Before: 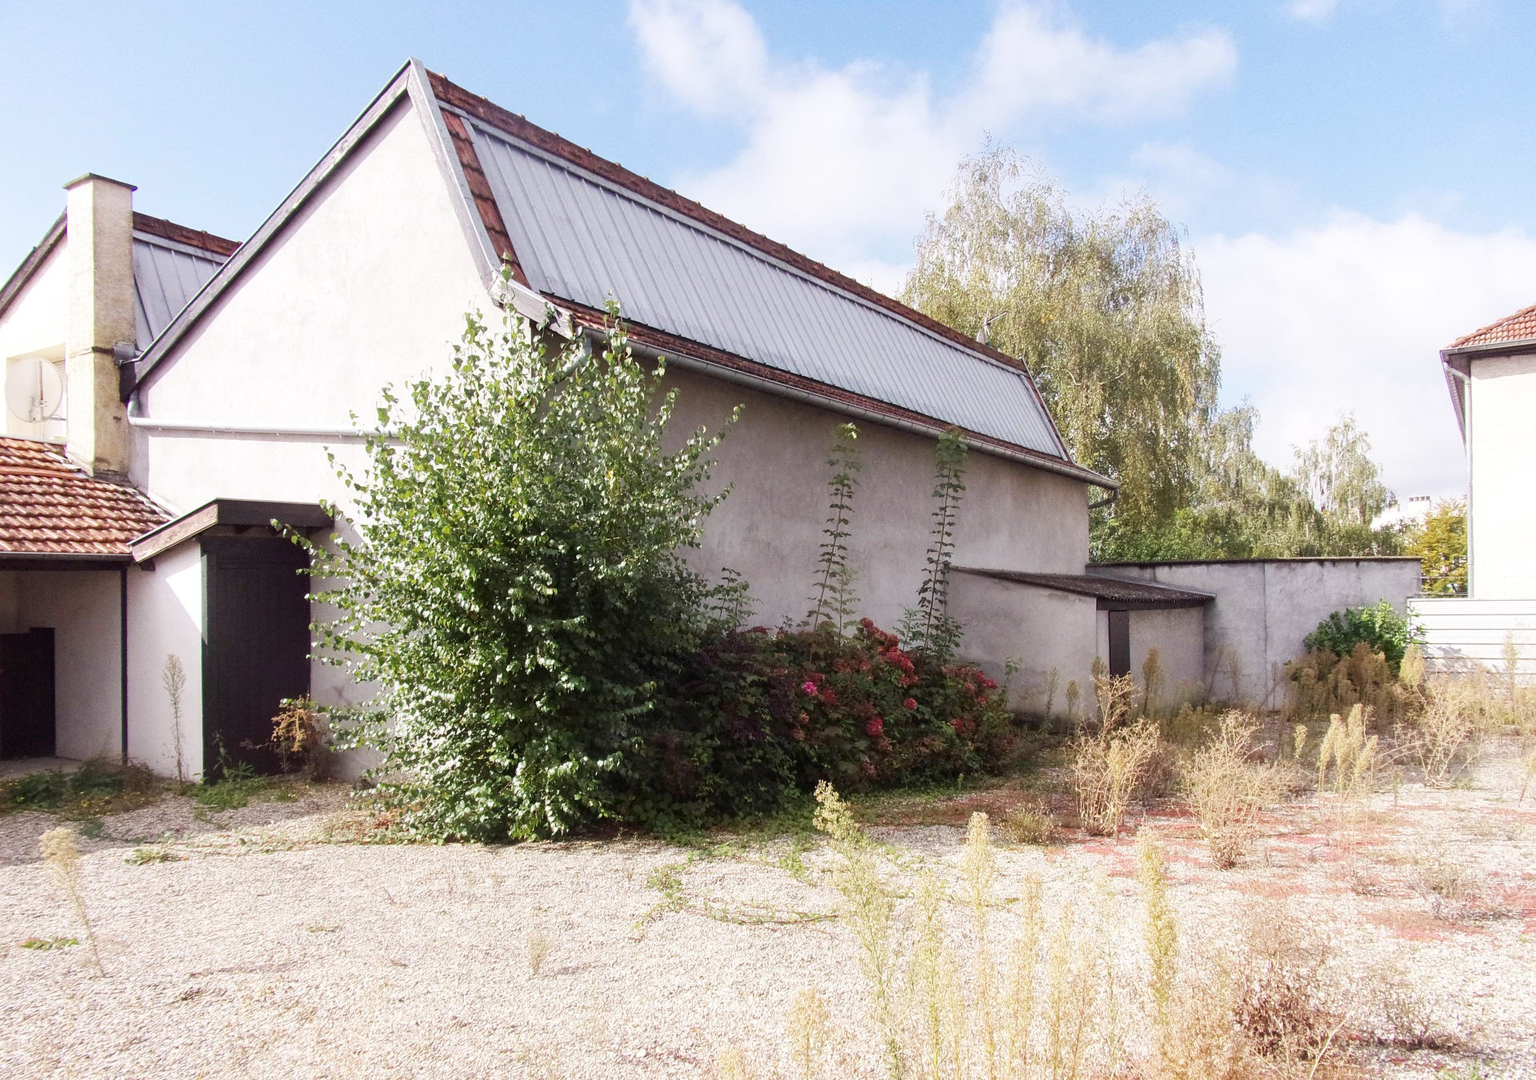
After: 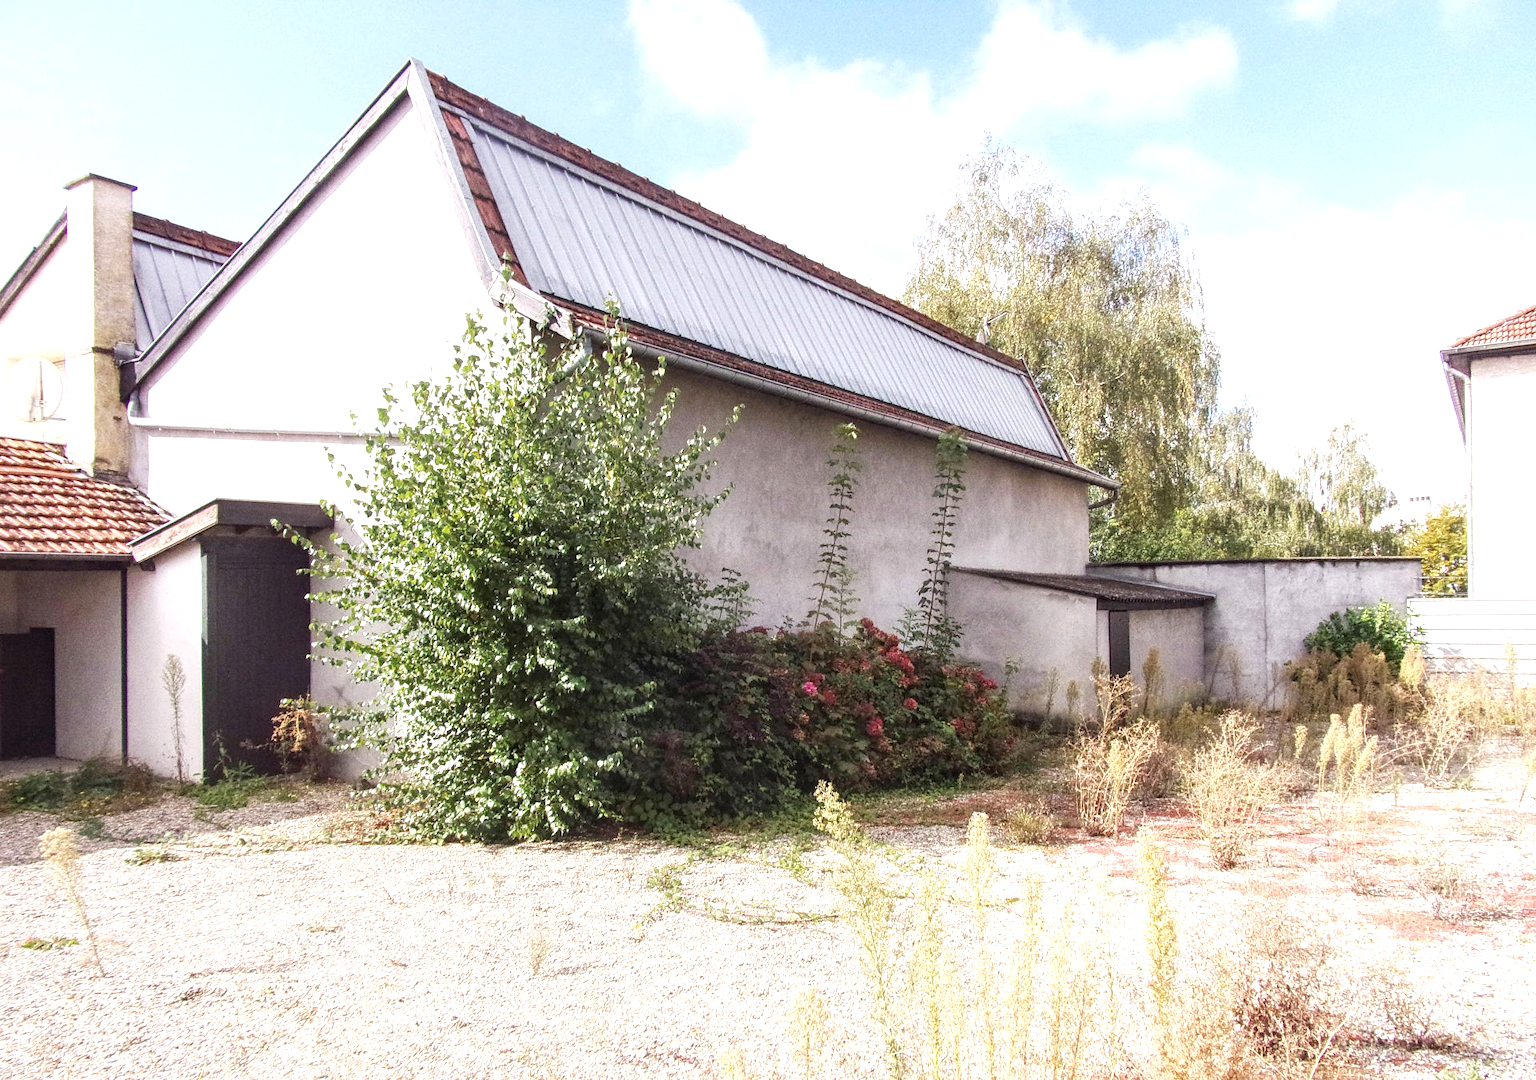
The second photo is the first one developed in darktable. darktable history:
exposure: exposure 0.496 EV, compensate highlight preservation false
grain: coarseness 0.09 ISO
local contrast: on, module defaults
contrast brightness saturation: saturation -0.05
